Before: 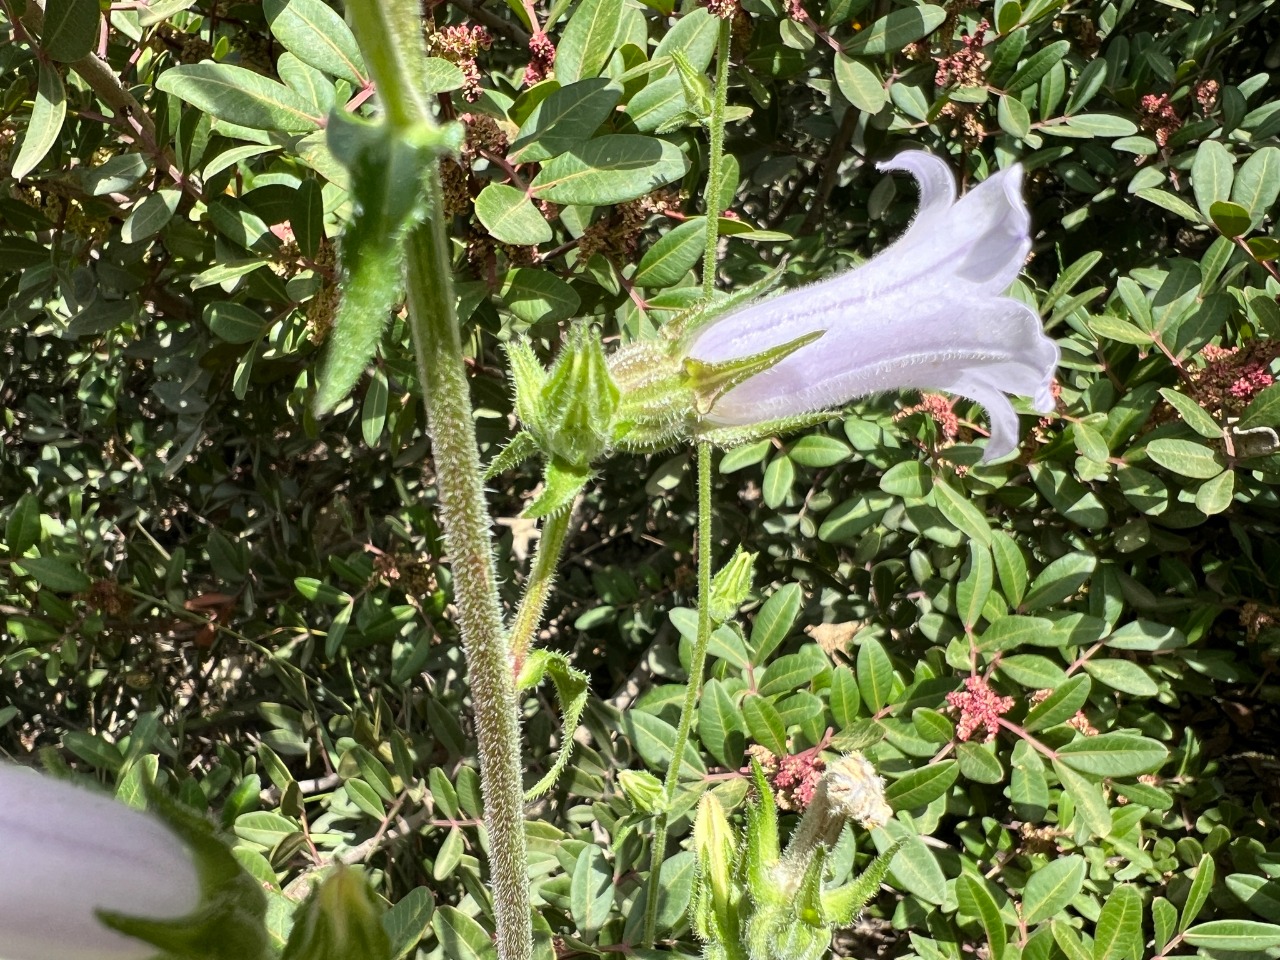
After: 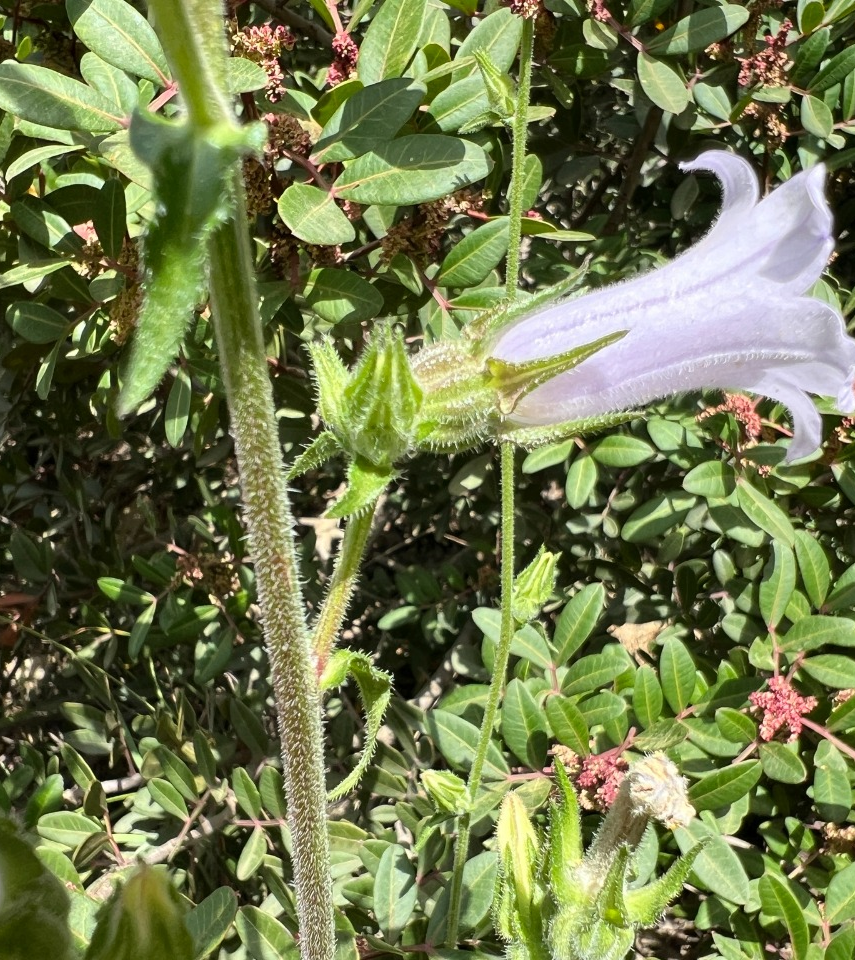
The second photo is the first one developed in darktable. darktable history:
crop: left 15.422%, right 17.74%
